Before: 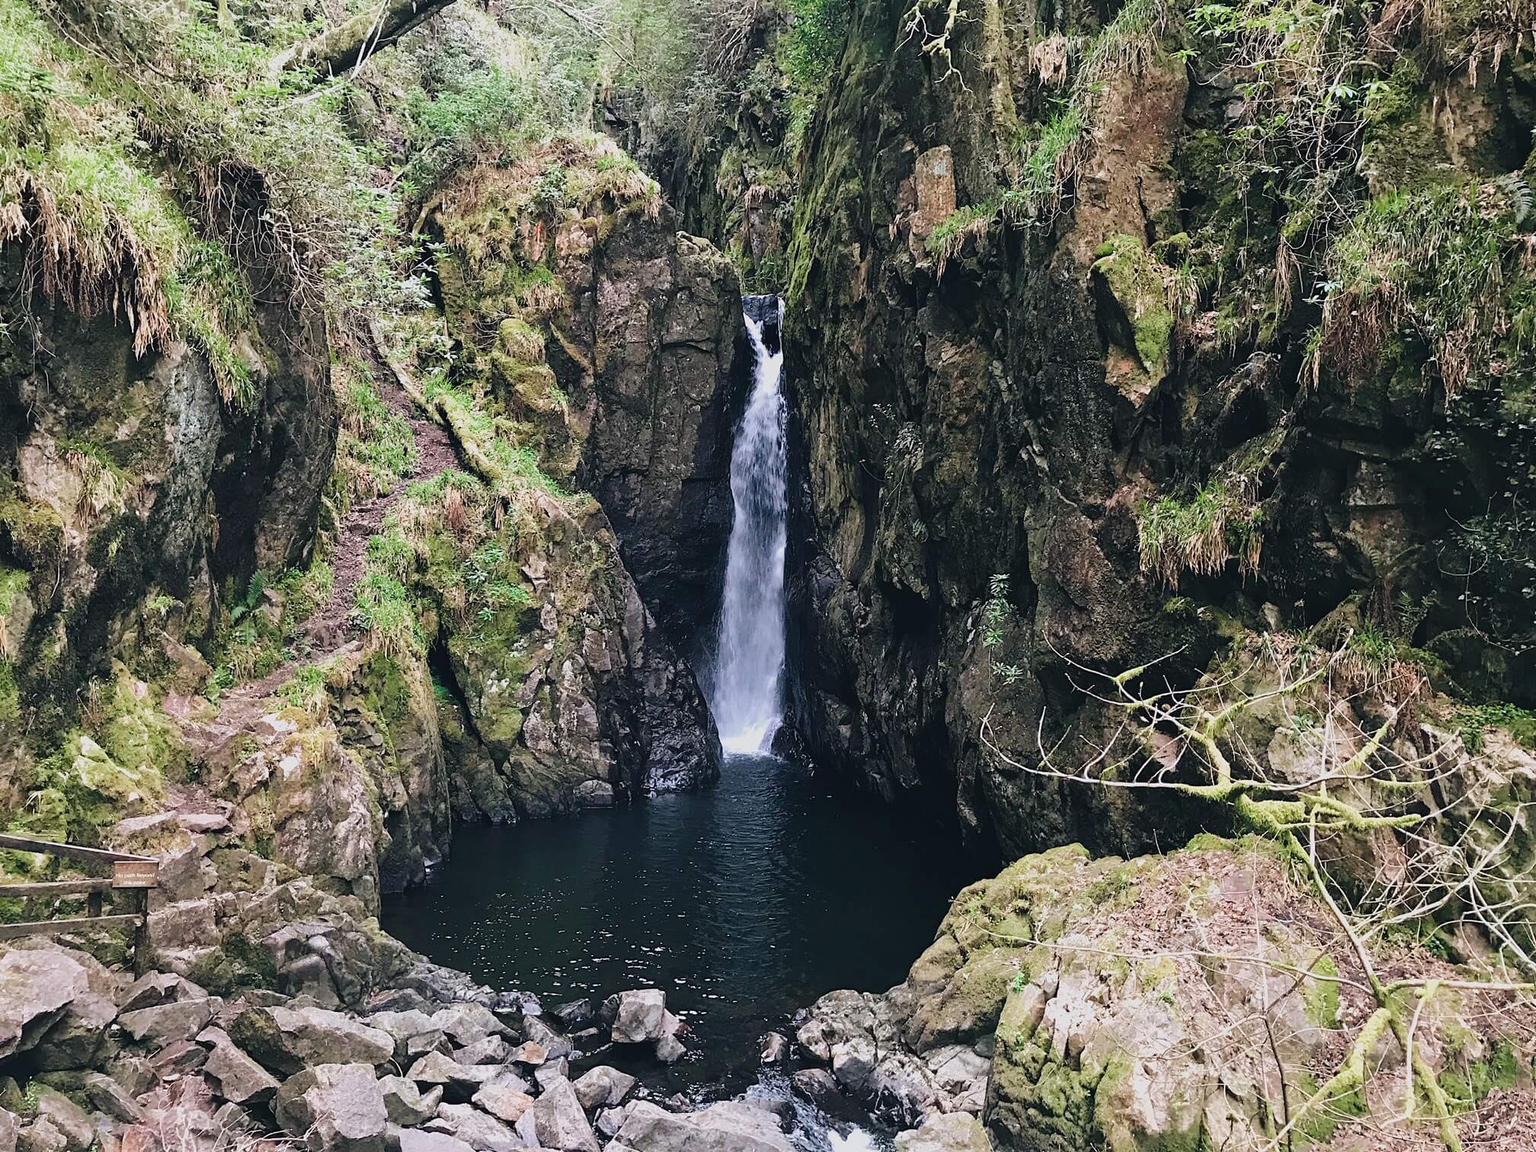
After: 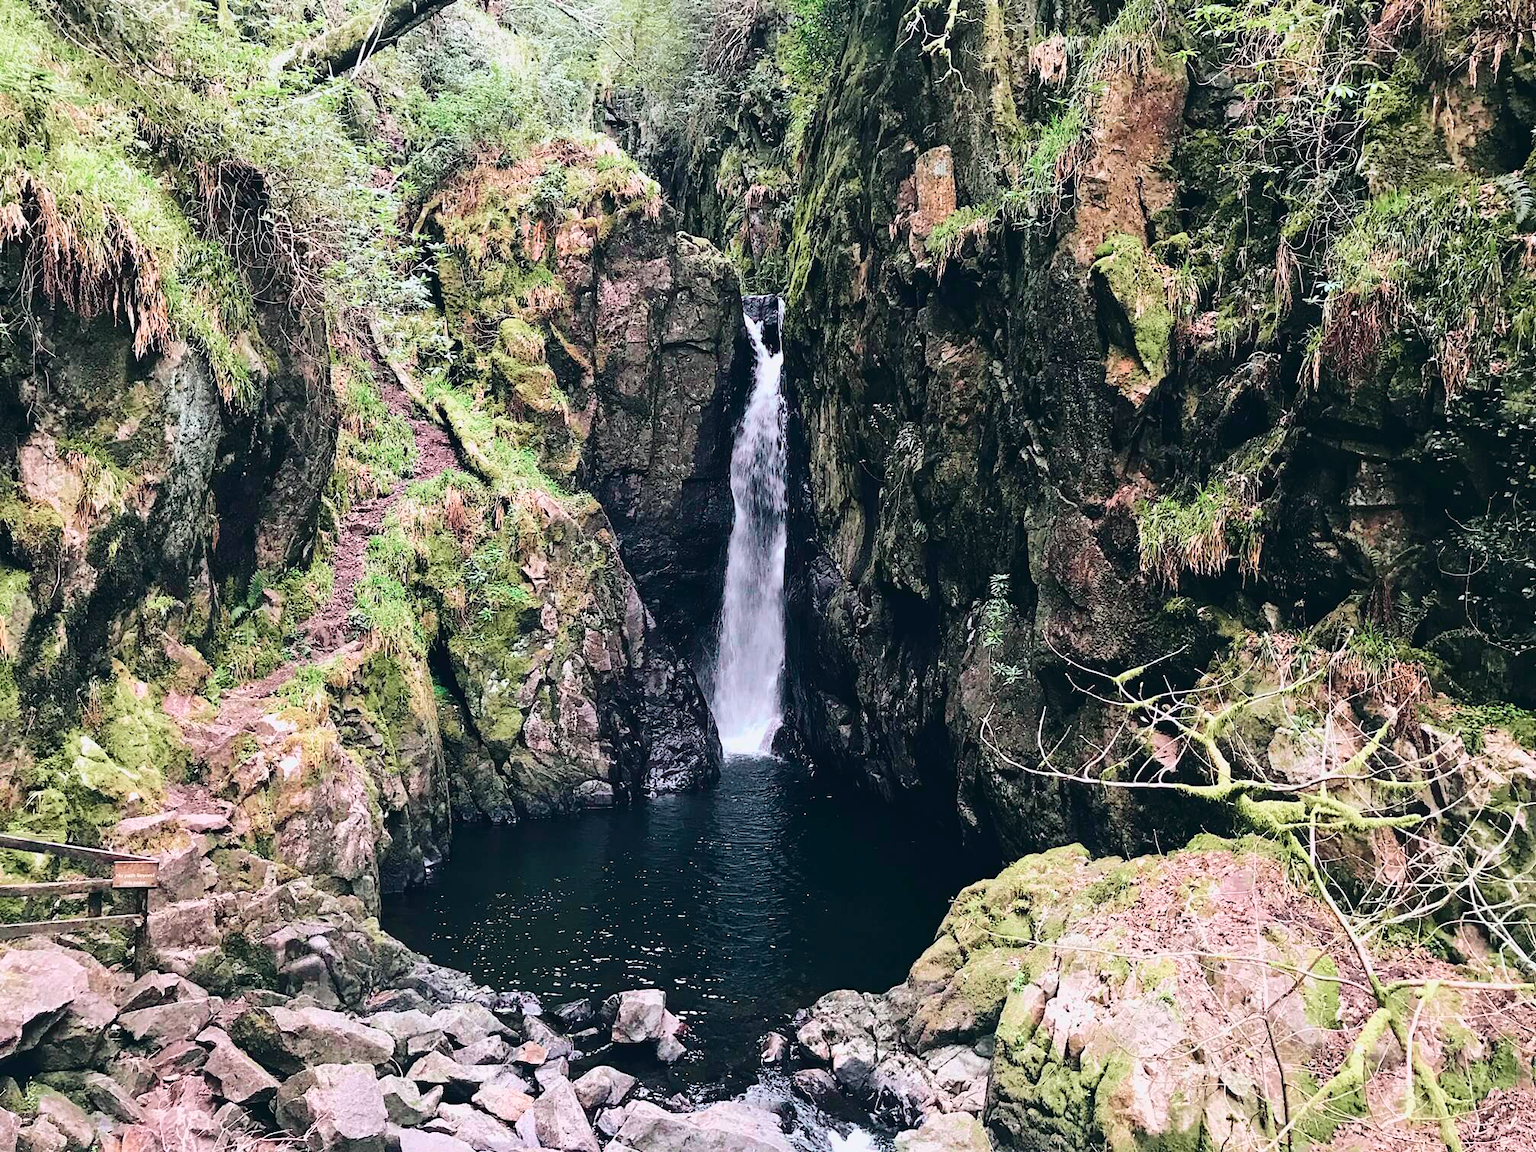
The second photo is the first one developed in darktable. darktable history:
tone curve: curves: ch0 [(0, 0.023) (0.087, 0.065) (0.184, 0.168) (0.45, 0.54) (0.57, 0.683) (0.722, 0.825) (0.877, 0.948) (1, 1)]; ch1 [(0, 0) (0.388, 0.369) (0.44, 0.44) (0.489, 0.481) (0.534, 0.561) (0.657, 0.659) (1, 1)]; ch2 [(0, 0) (0.353, 0.317) (0.408, 0.427) (0.472, 0.46) (0.5, 0.496) (0.537, 0.534) (0.576, 0.592) (0.625, 0.631) (1, 1)], color space Lab, independent channels, preserve colors none
